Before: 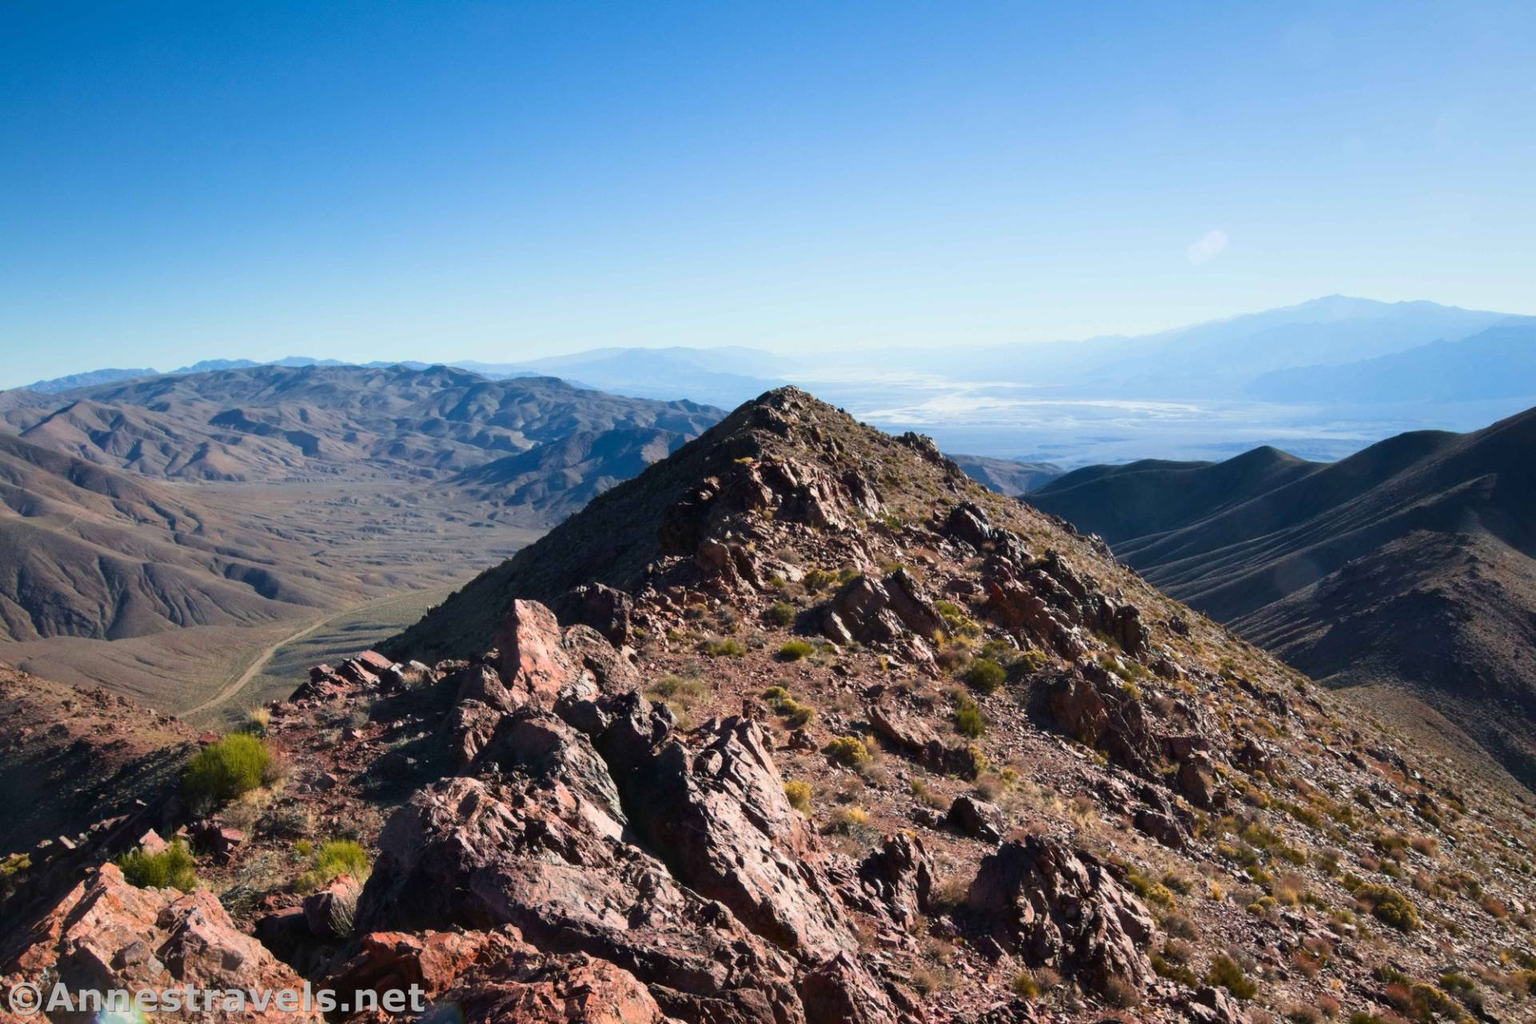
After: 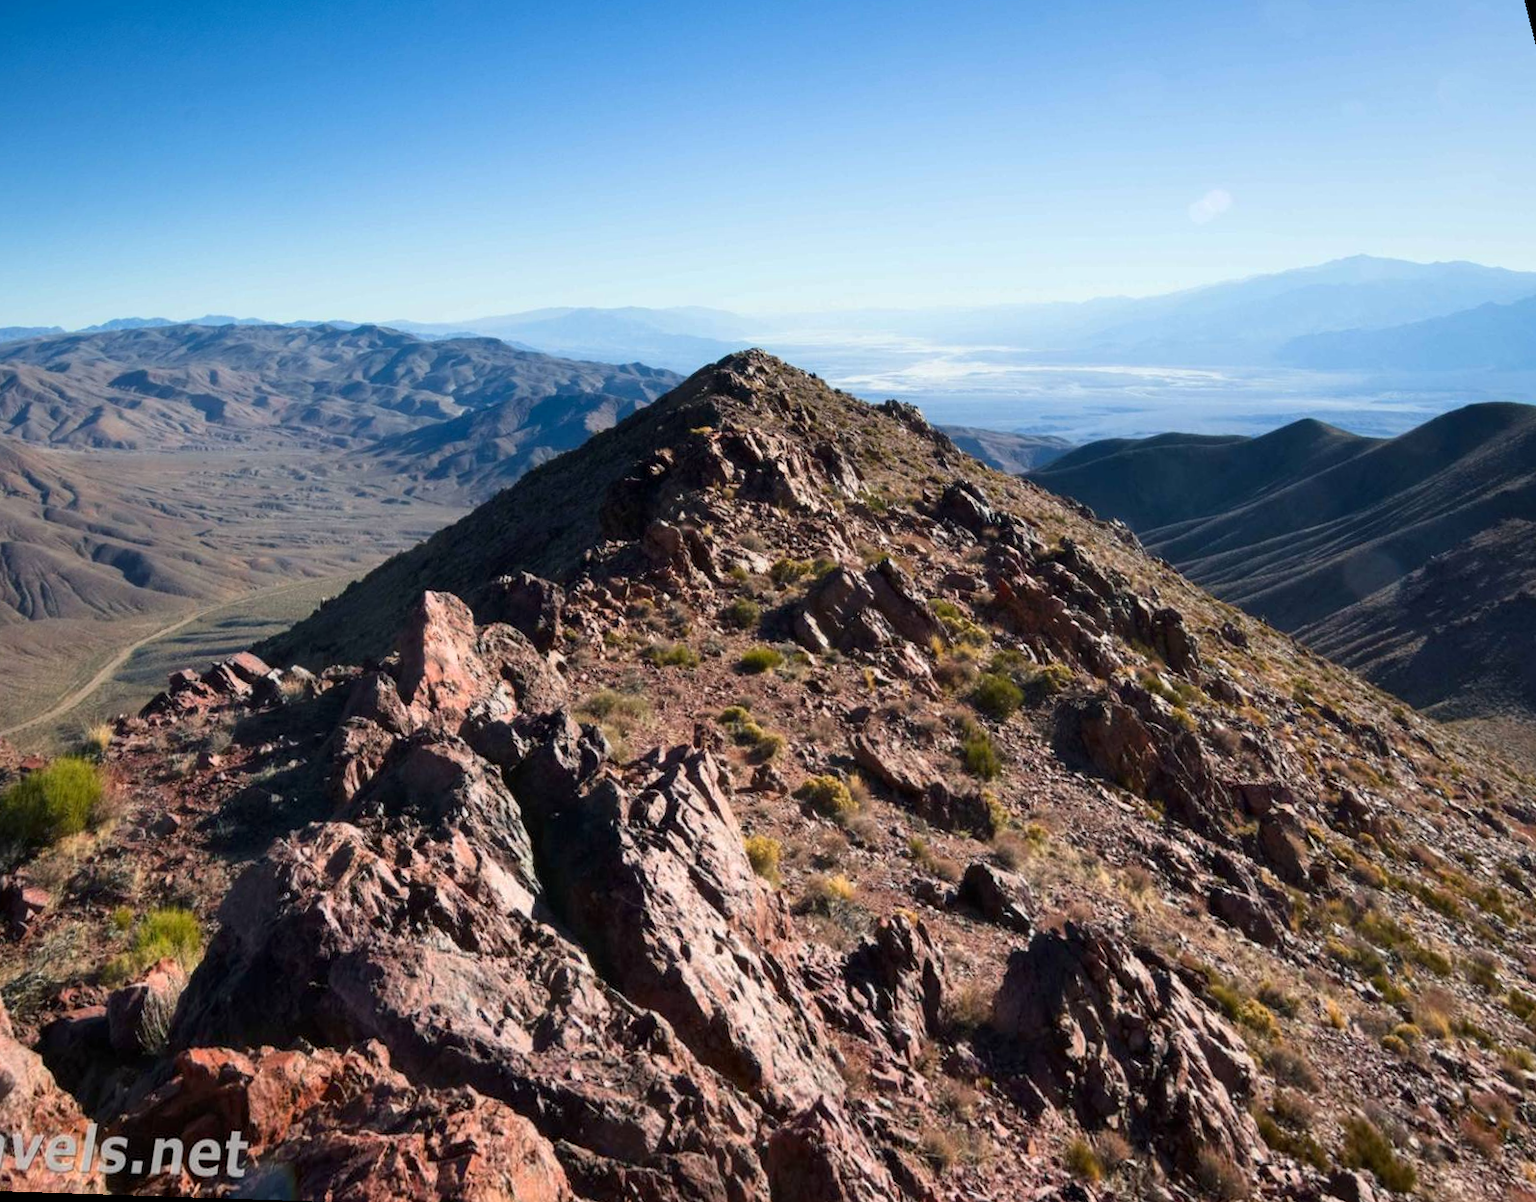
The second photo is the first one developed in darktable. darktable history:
rotate and perspective: rotation 0.72°, lens shift (vertical) -0.352, lens shift (horizontal) -0.051, crop left 0.152, crop right 0.859, crop top 0.019, crop bottom 0.964
local contrast: highlights 100%, shadows 100%, detail 120%, midtone range 0.2
